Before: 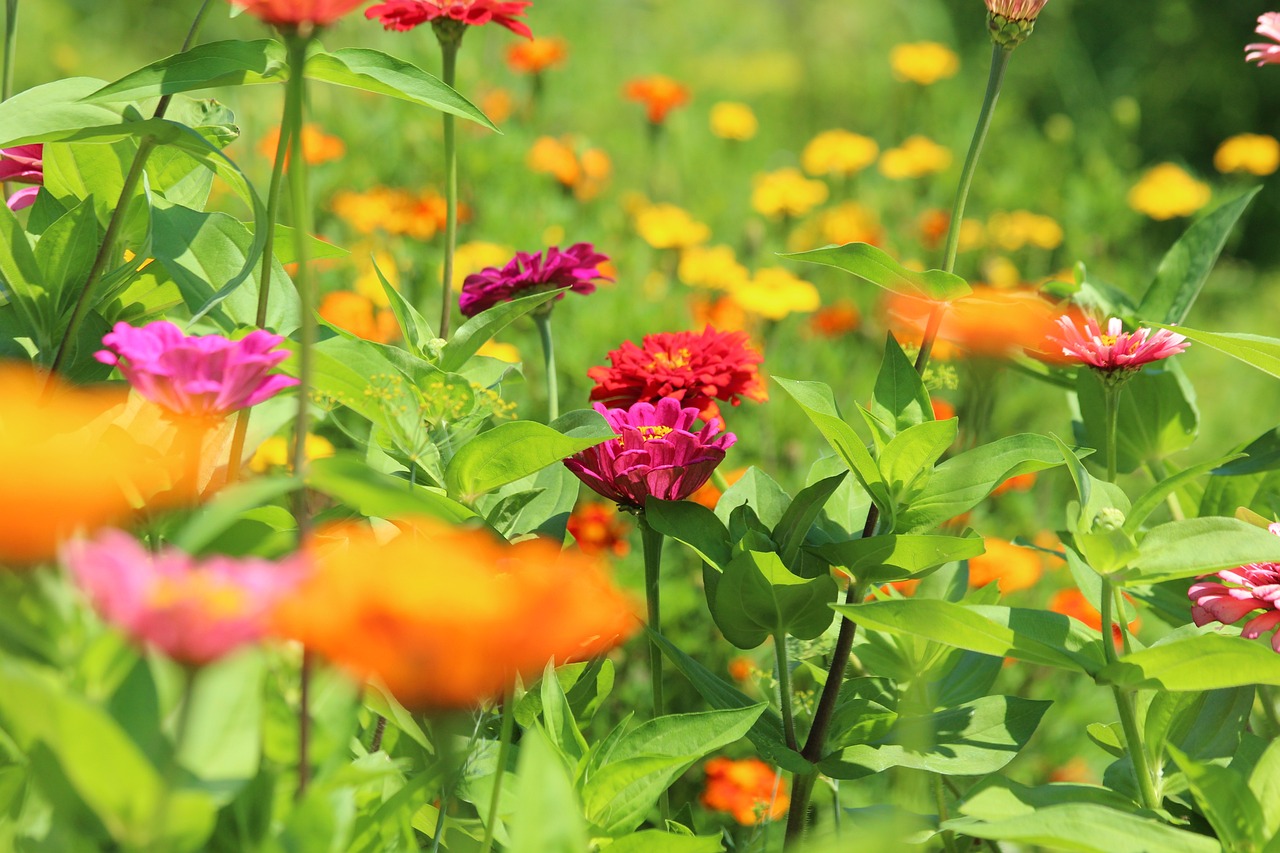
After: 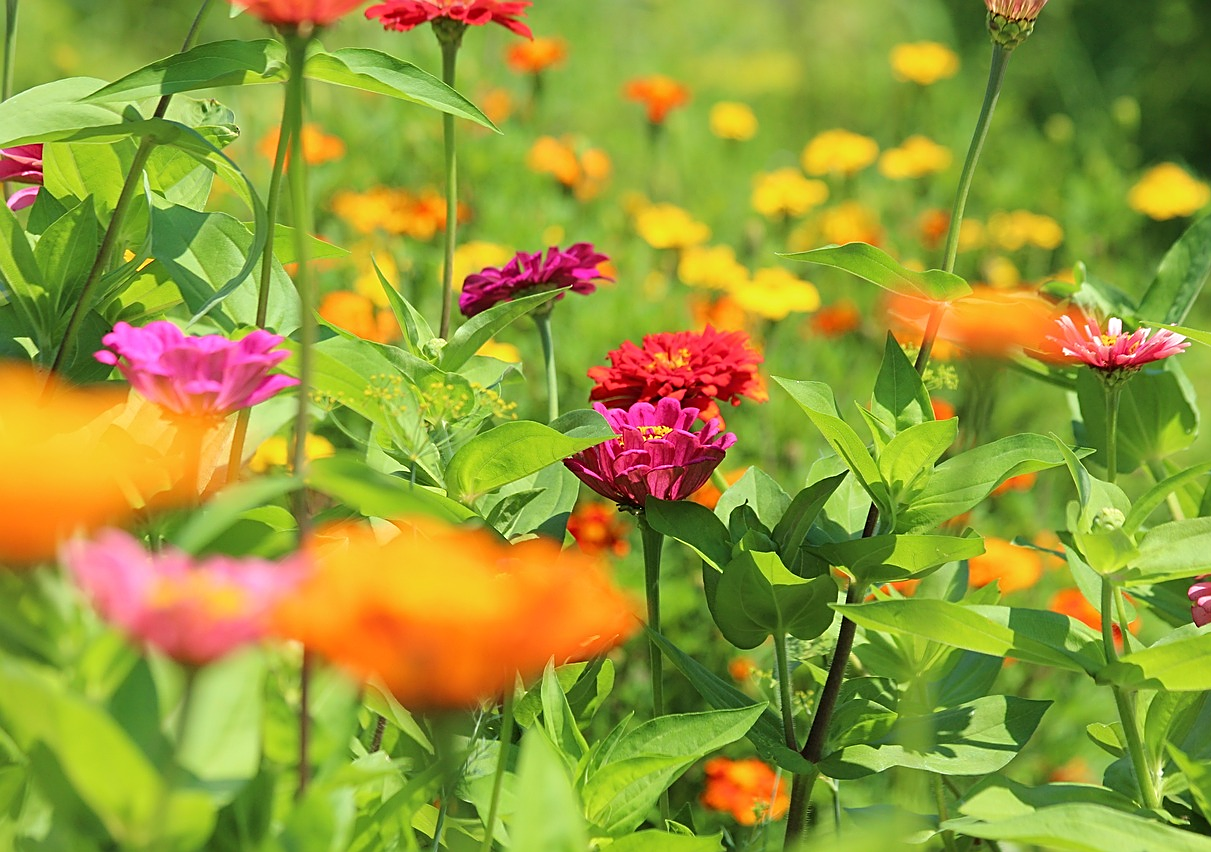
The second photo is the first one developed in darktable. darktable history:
sharpen: on, module defaults
crop and rotate: left 0%, right 5.328%
